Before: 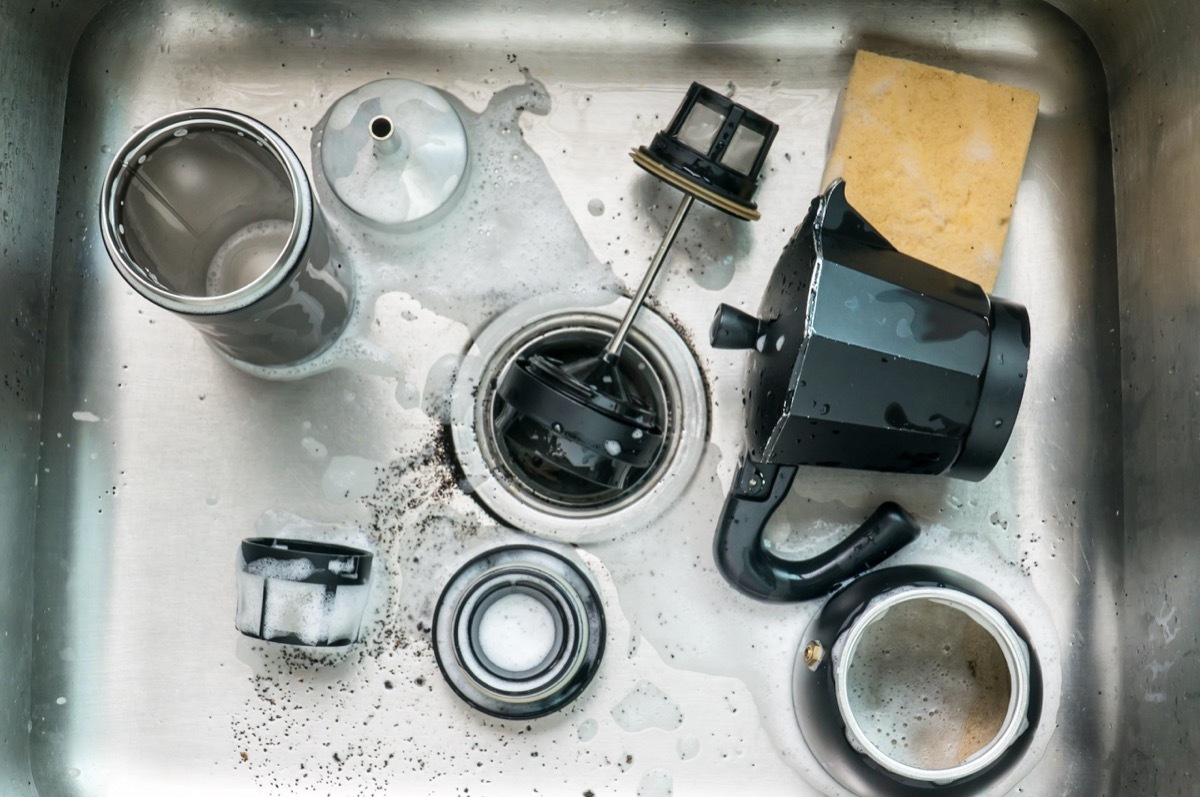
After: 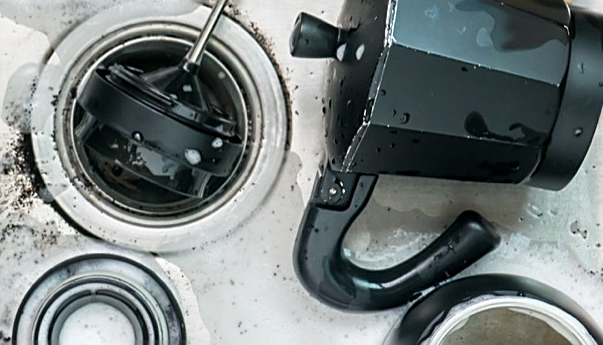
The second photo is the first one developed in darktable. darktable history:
crop: left 35.03%, top 36.625%, right 14.663%, bottom 20.057%
sharpen: on, module defaults
exposure: compensate highlight preservation false
